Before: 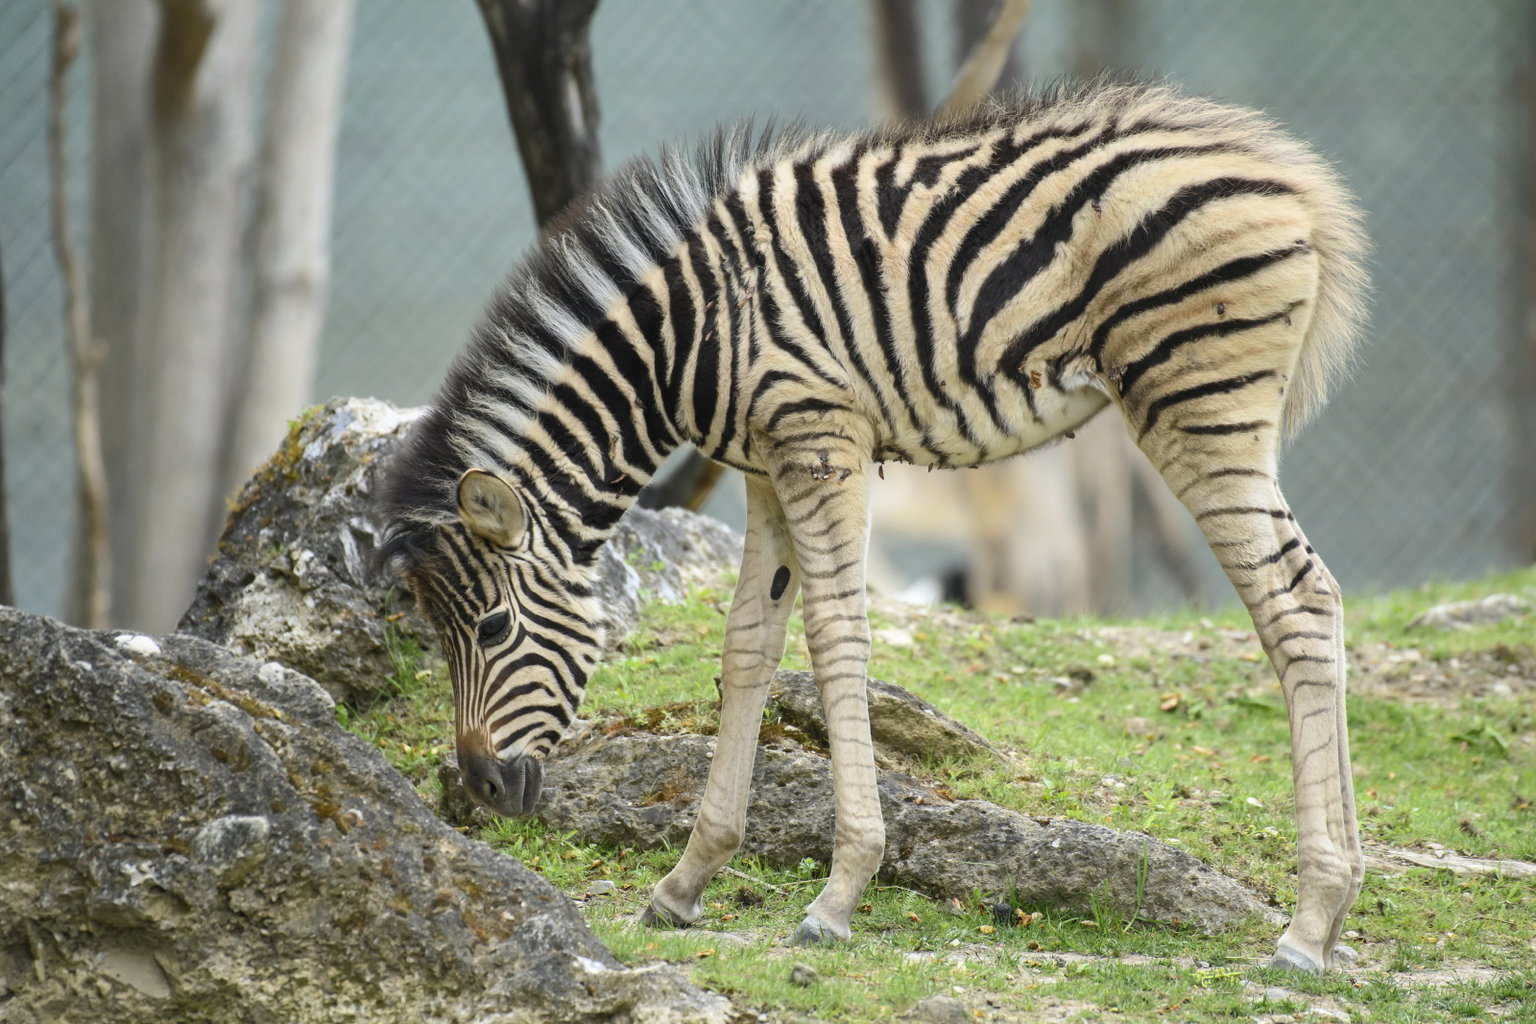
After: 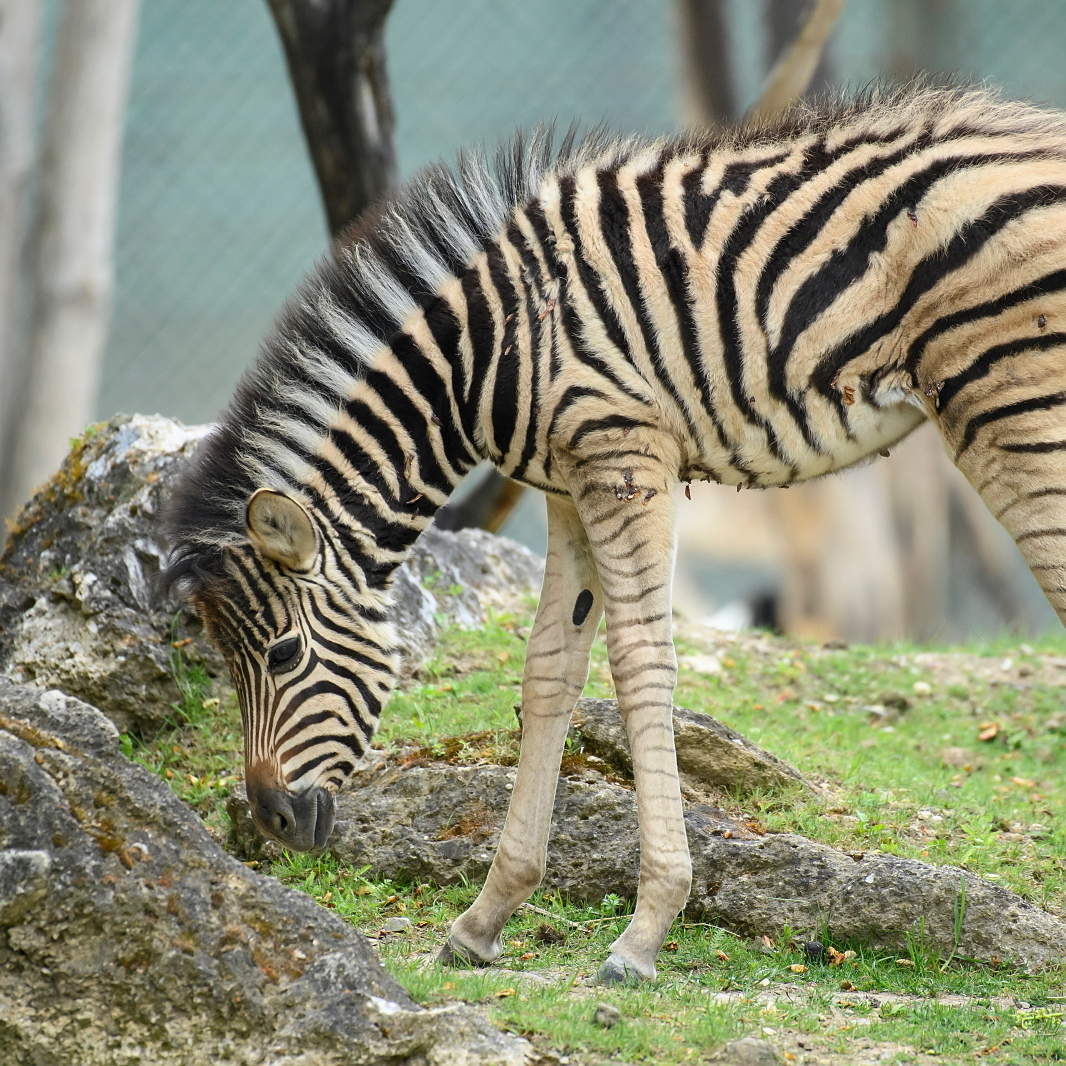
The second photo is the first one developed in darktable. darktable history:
crop and rotate: left 14.385%, right 18.948%
sharpen: radius 0.969, amount 0.604
